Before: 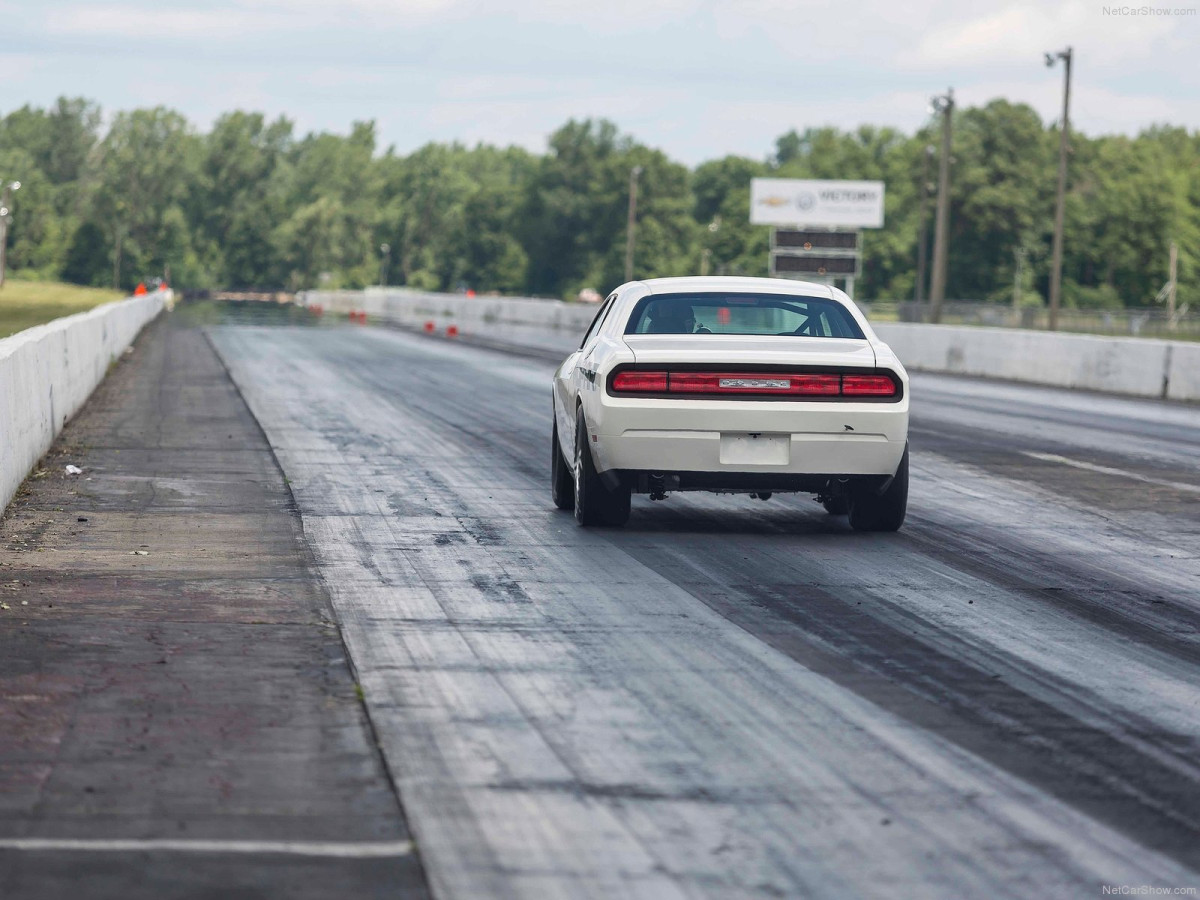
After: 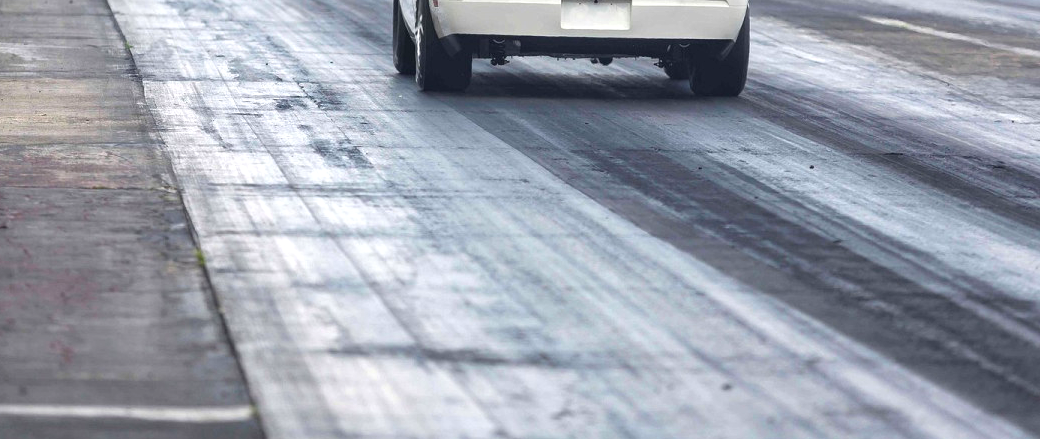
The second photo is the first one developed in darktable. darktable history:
levels: white 90.7%
crop and rotate: left 13.296%, top 48.372%, bottom 2.793%
exposure: exposure 0.821 EV, compensate highlight preservation false
local contrast: mode bilateral grid, contrast 15, coarseness 35, detail 104%, midtone range 0.2
